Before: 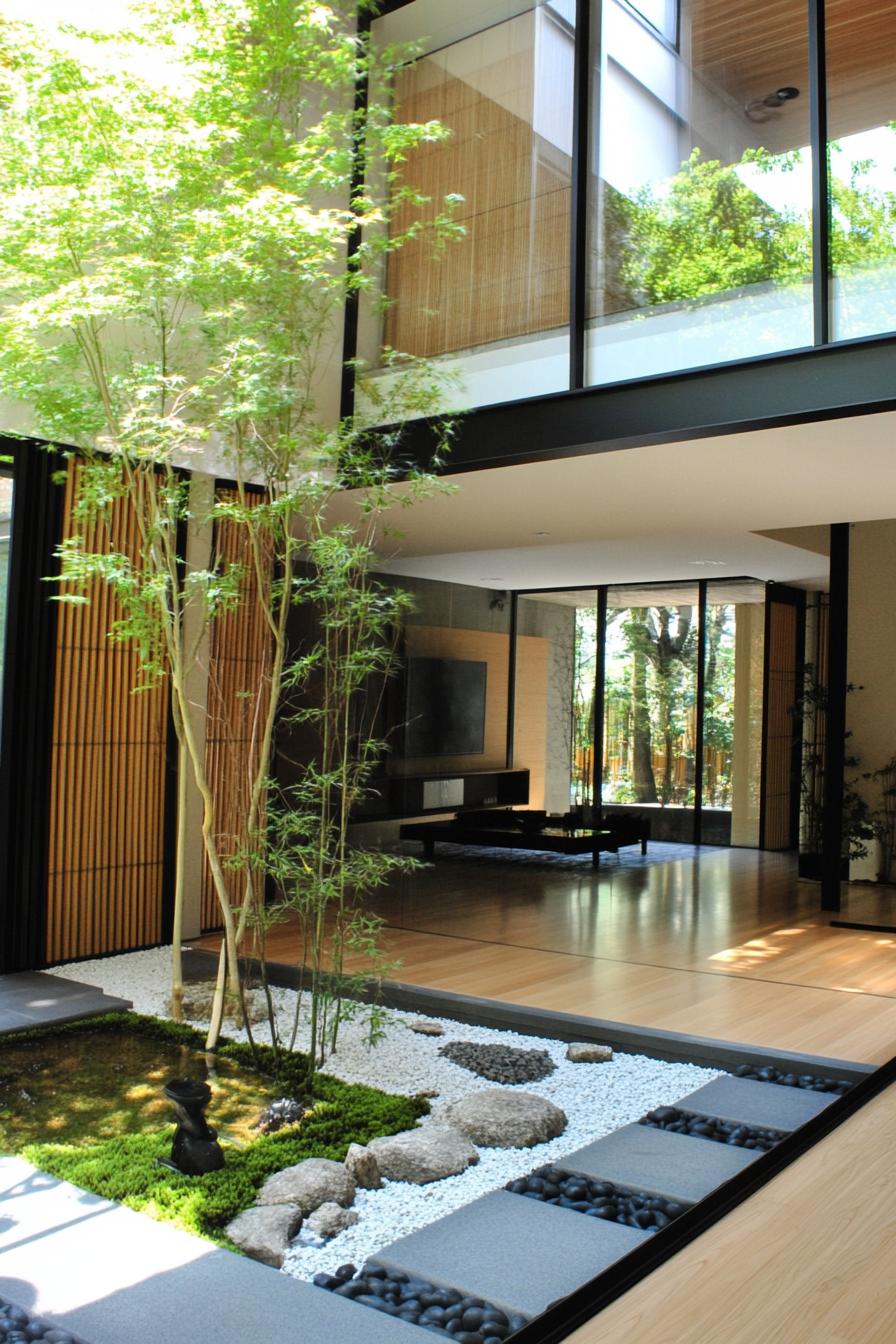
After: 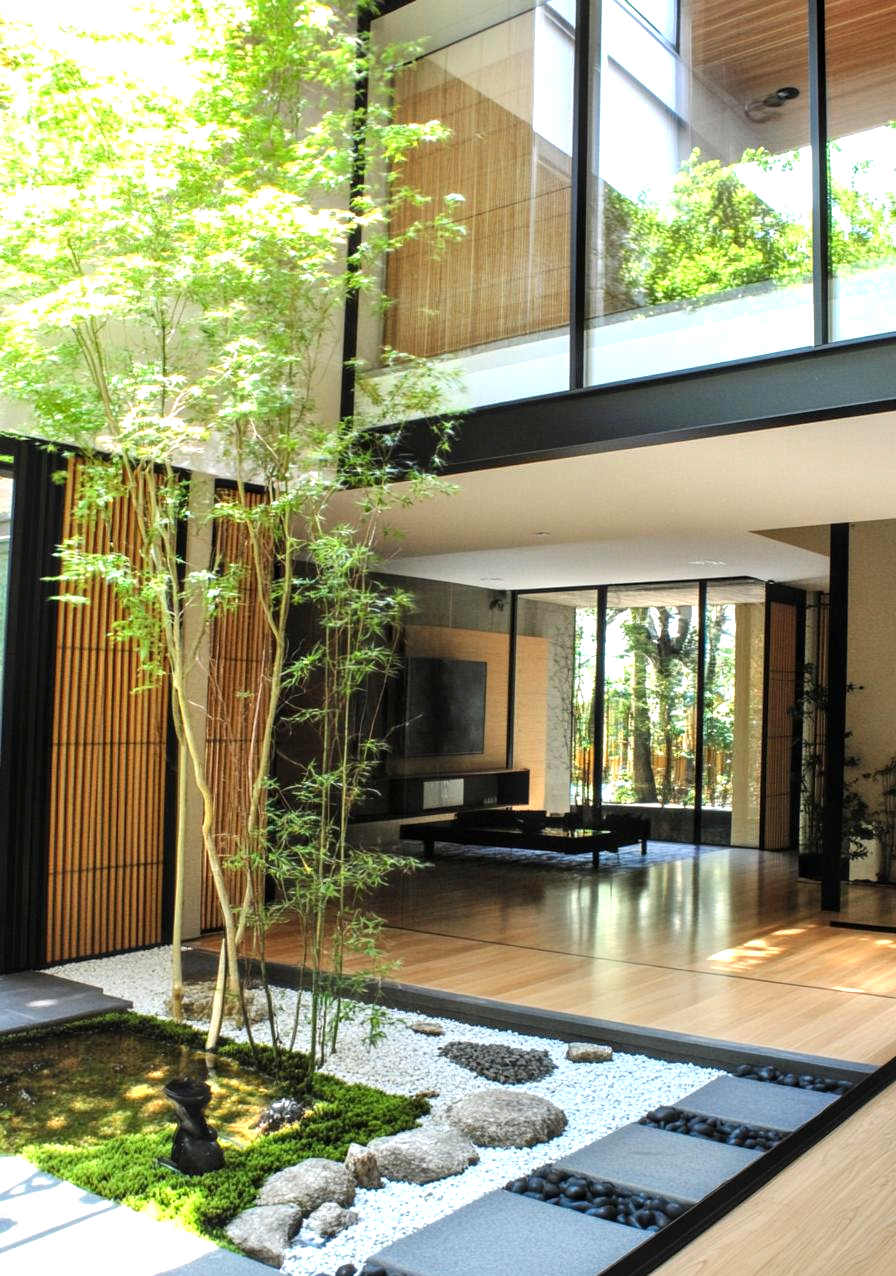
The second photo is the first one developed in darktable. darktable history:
exposure: exposure 0.508 EV, compensate highlight preservation false
local contrast: on, module defaults
crop and rotate: top 0.001%, bottom 5.035%
